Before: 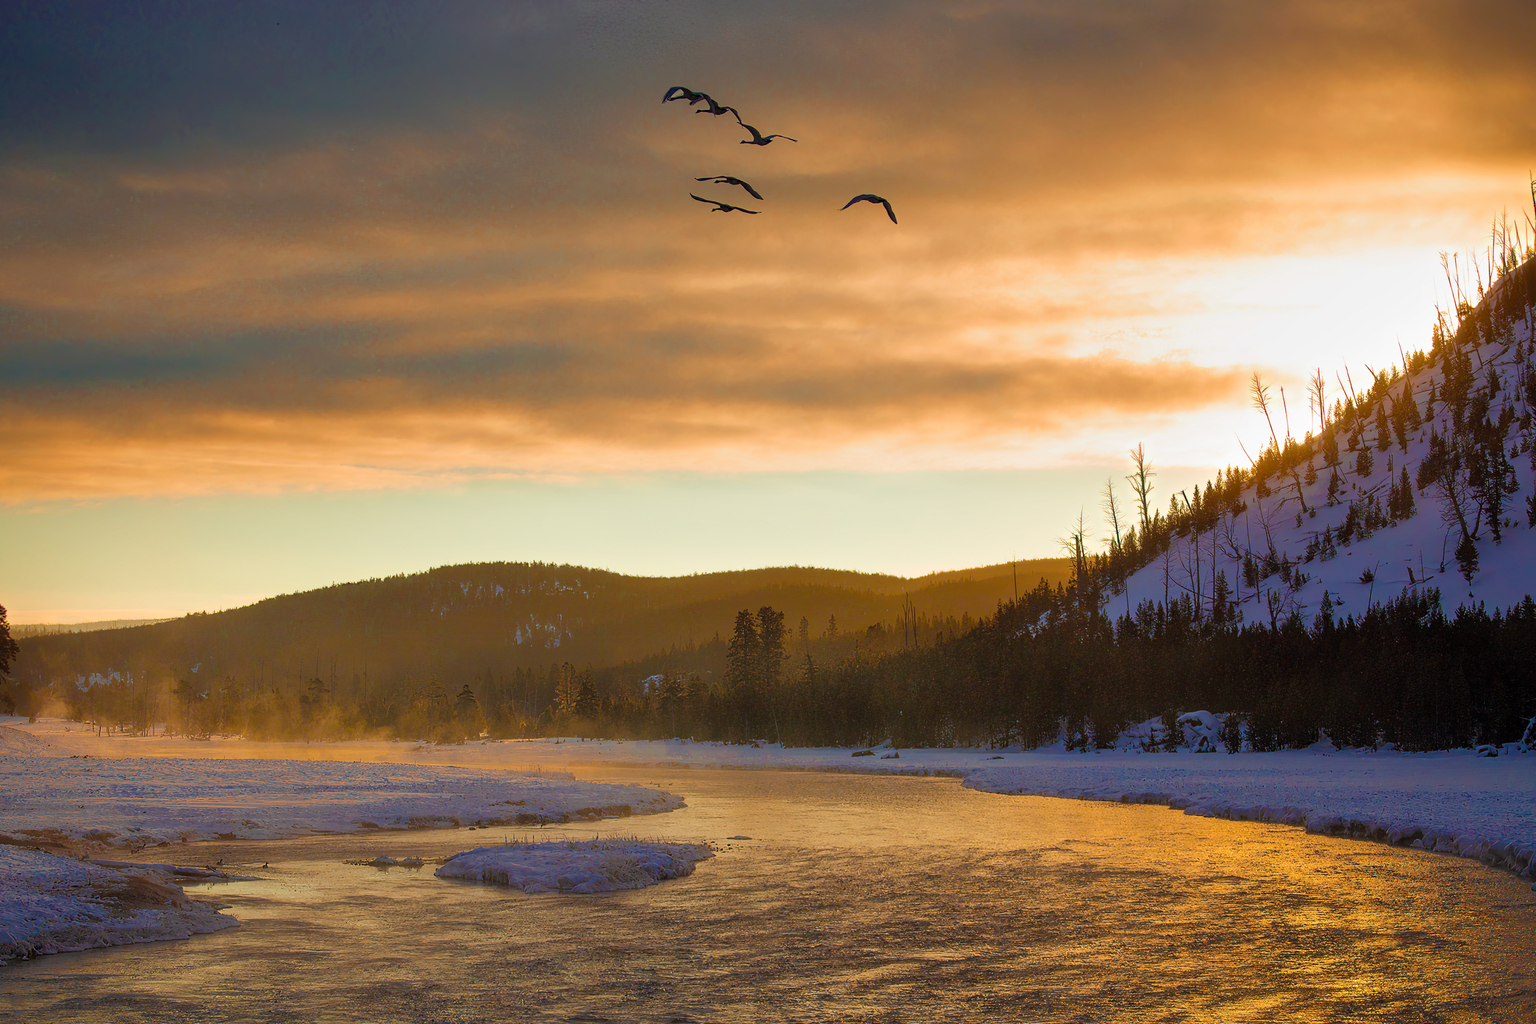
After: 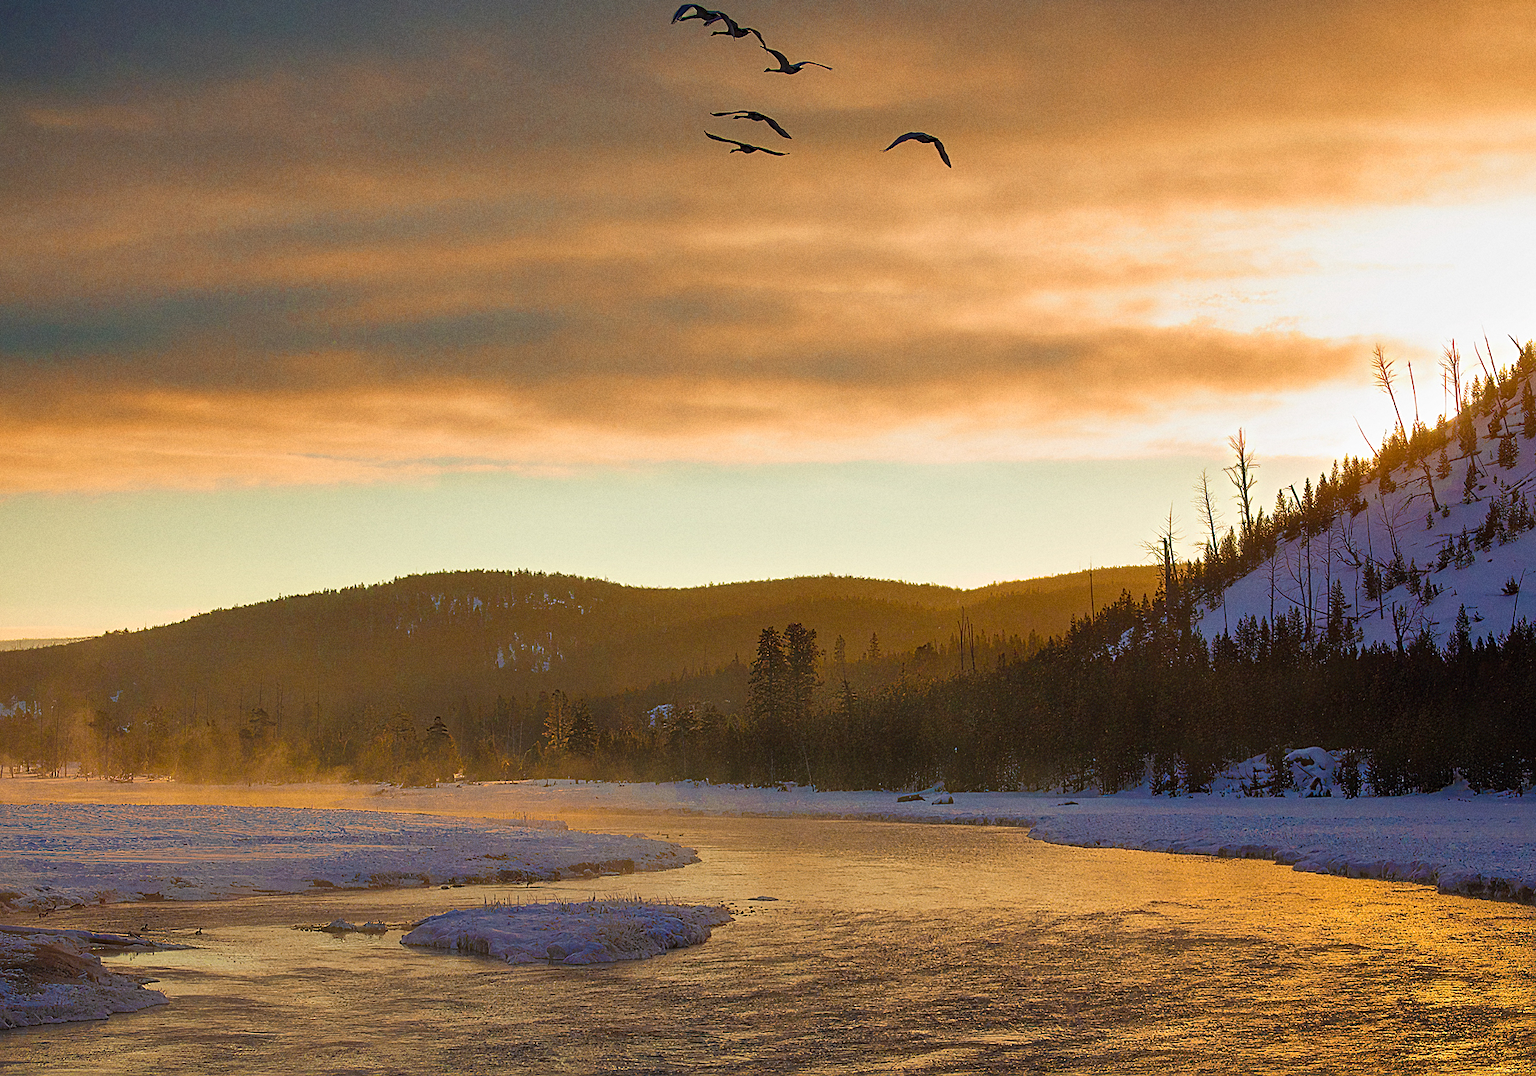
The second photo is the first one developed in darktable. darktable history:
sharpen: on, module defaults
crop: left 6.446%, top 8.188%, right 9.538%, bottom 3.548%
grain: on, module defaults
